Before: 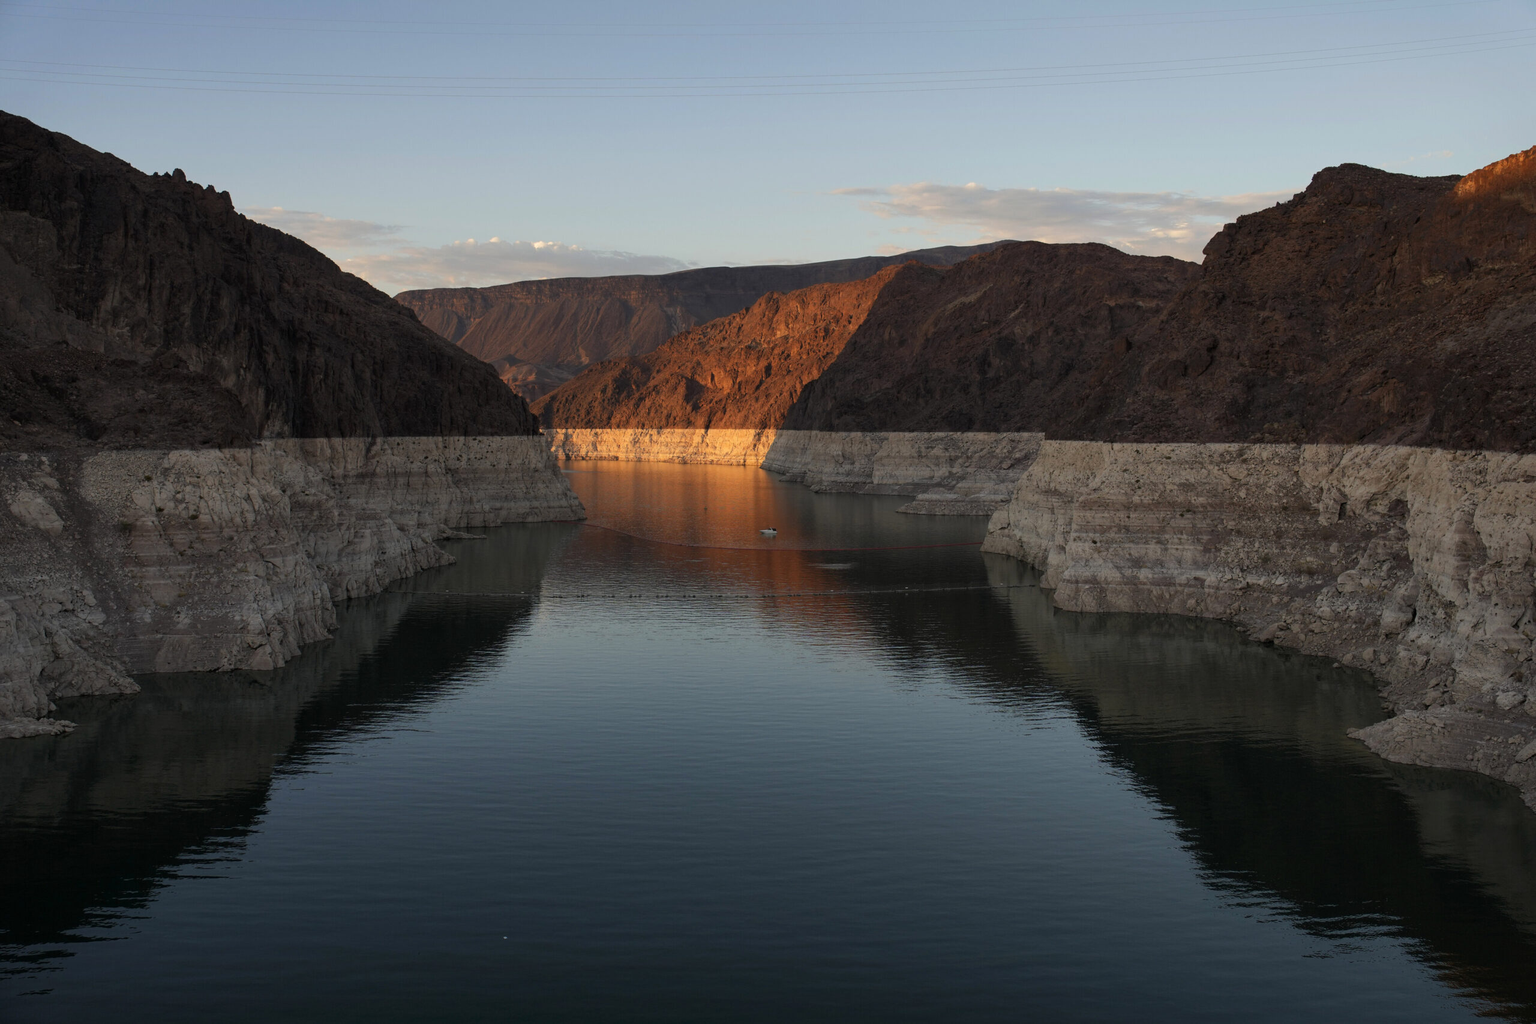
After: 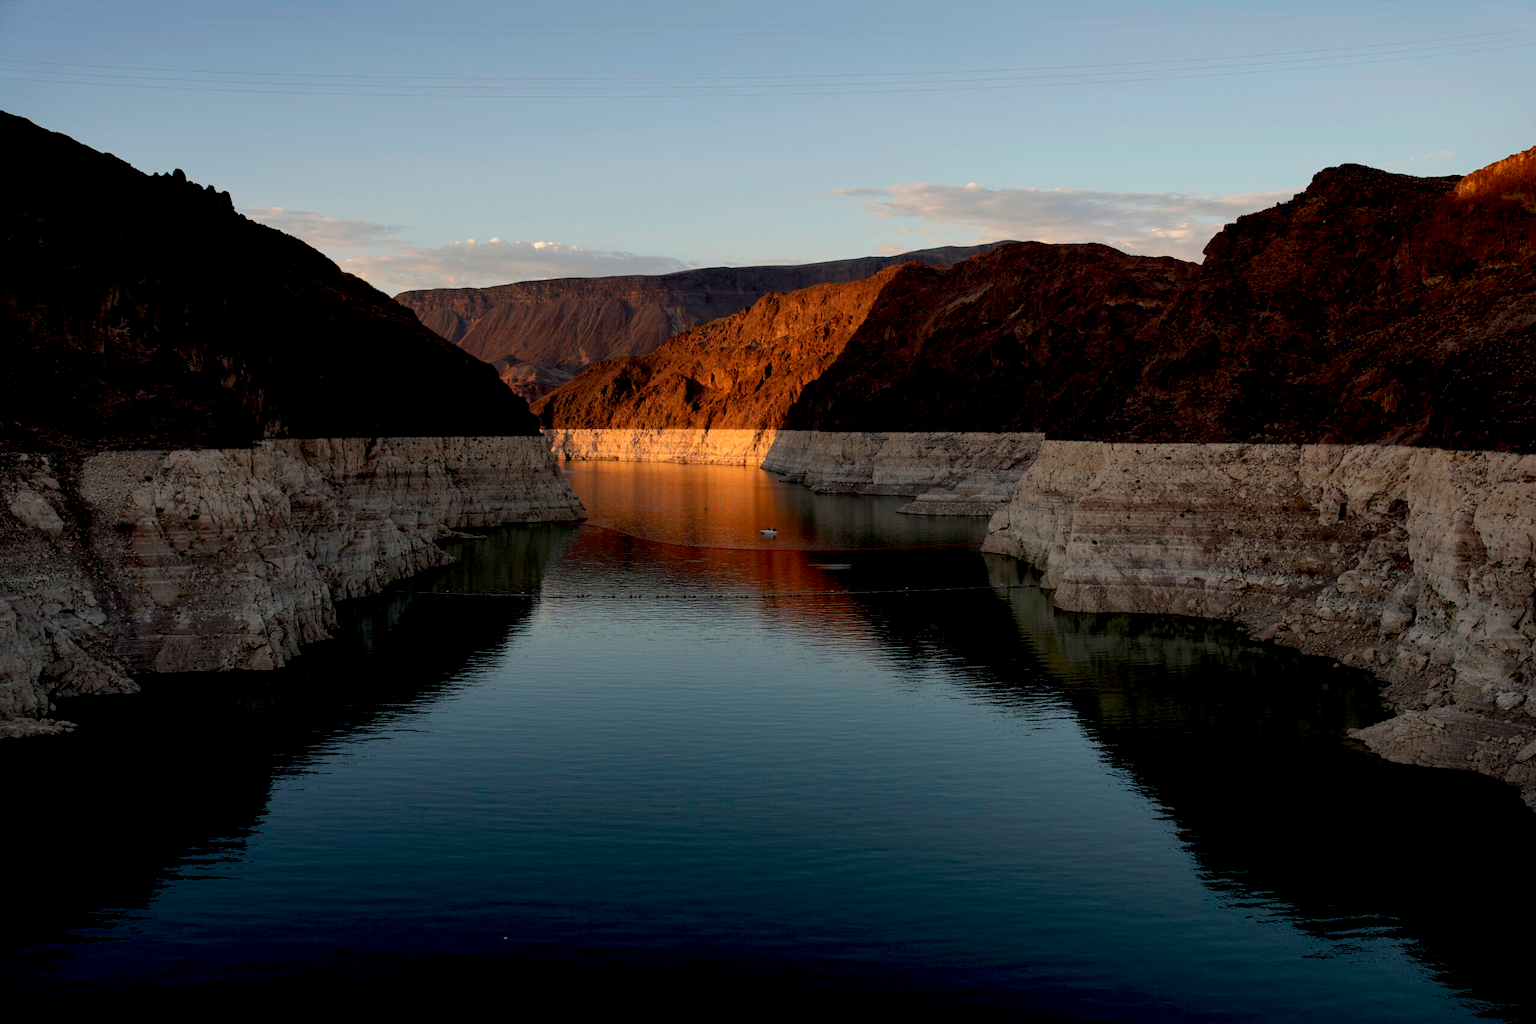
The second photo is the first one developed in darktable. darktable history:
exposure: black level correction 0.018, exposure -0.007 EV, compensate highlight preservation false
